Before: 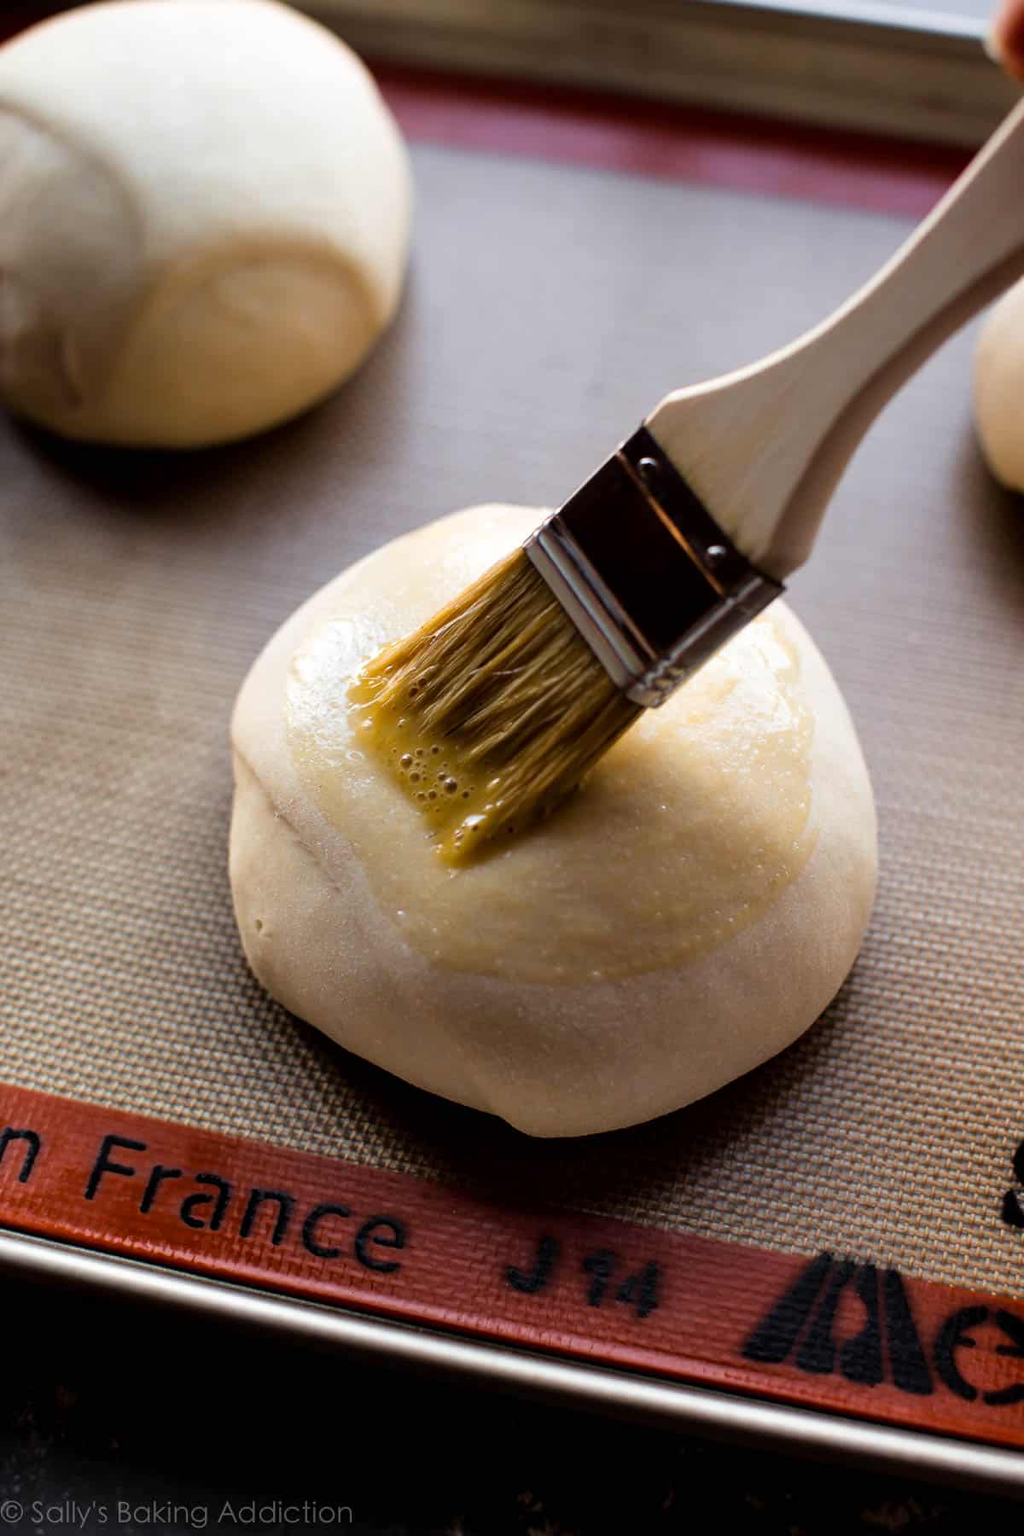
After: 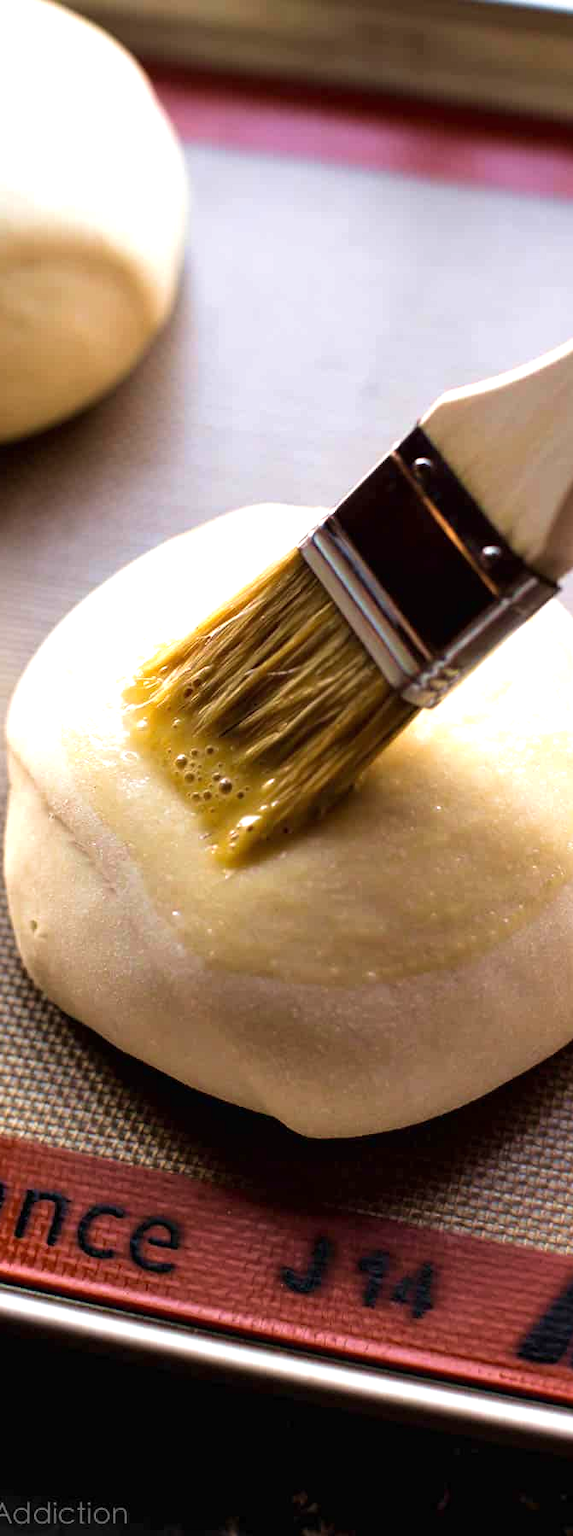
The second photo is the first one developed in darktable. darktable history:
velvia: on, module defaults
crop: left 22%, right 21.989%, bottom 0.014%
exposure: black level correction 0, exposure 0.698 EV, compensate highlight preservation false
